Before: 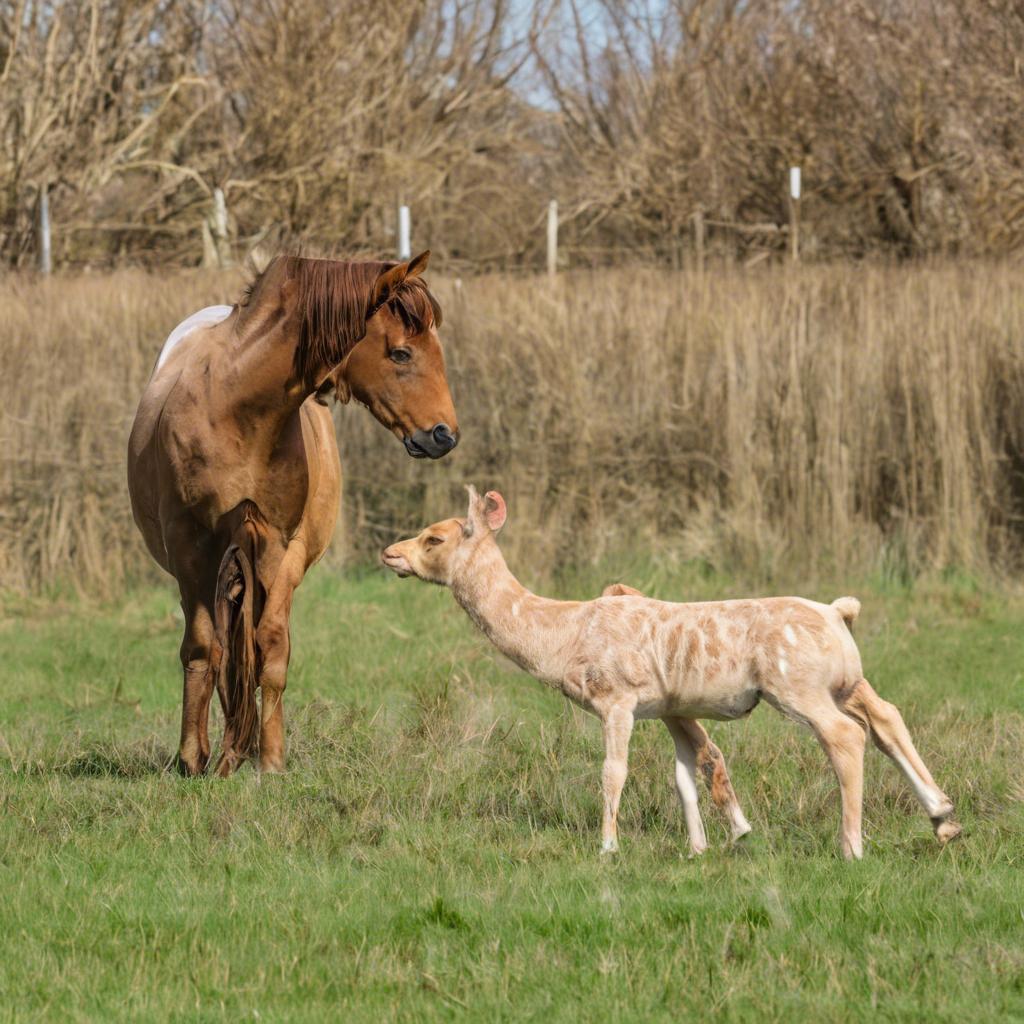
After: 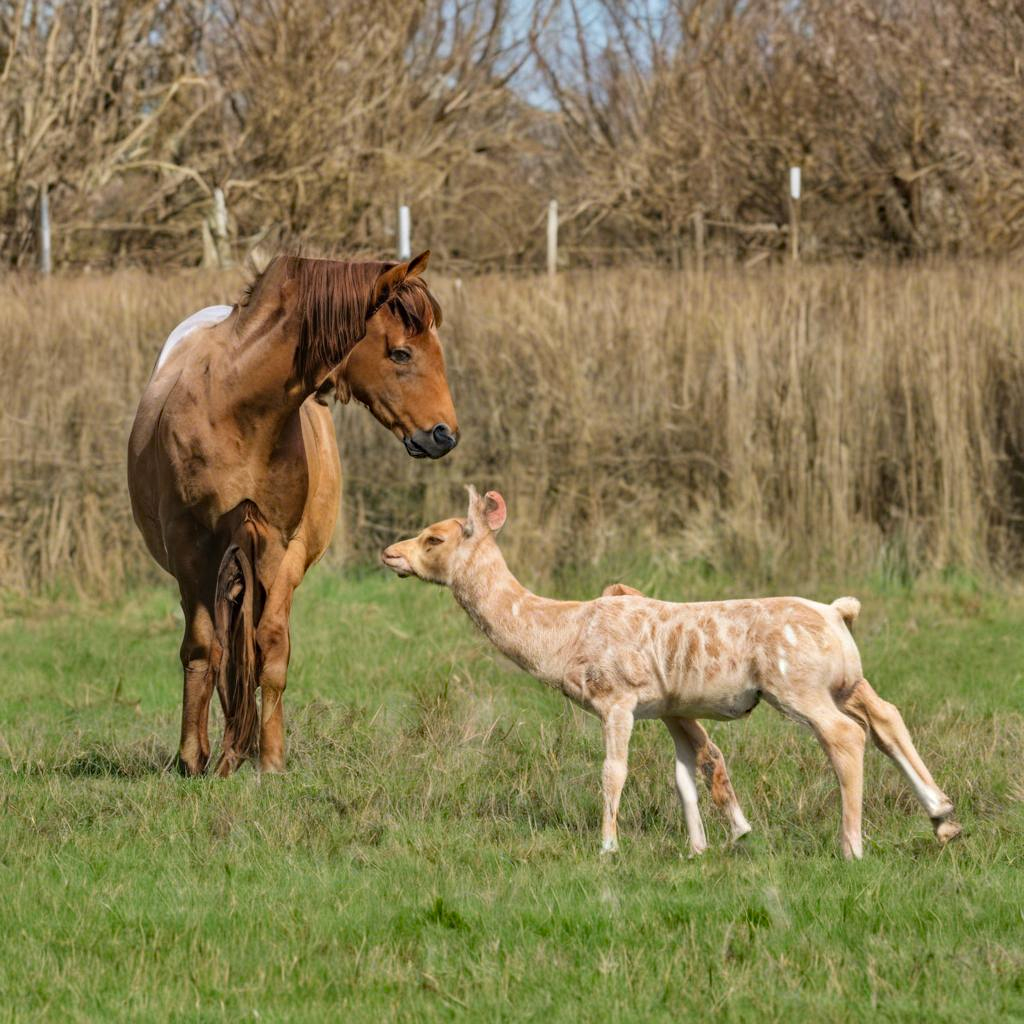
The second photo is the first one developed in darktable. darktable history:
haze removal: compatibility mode true, adaptive false
shadows and highlights: shadows 75, highlights -60.85, soften with gaussian
